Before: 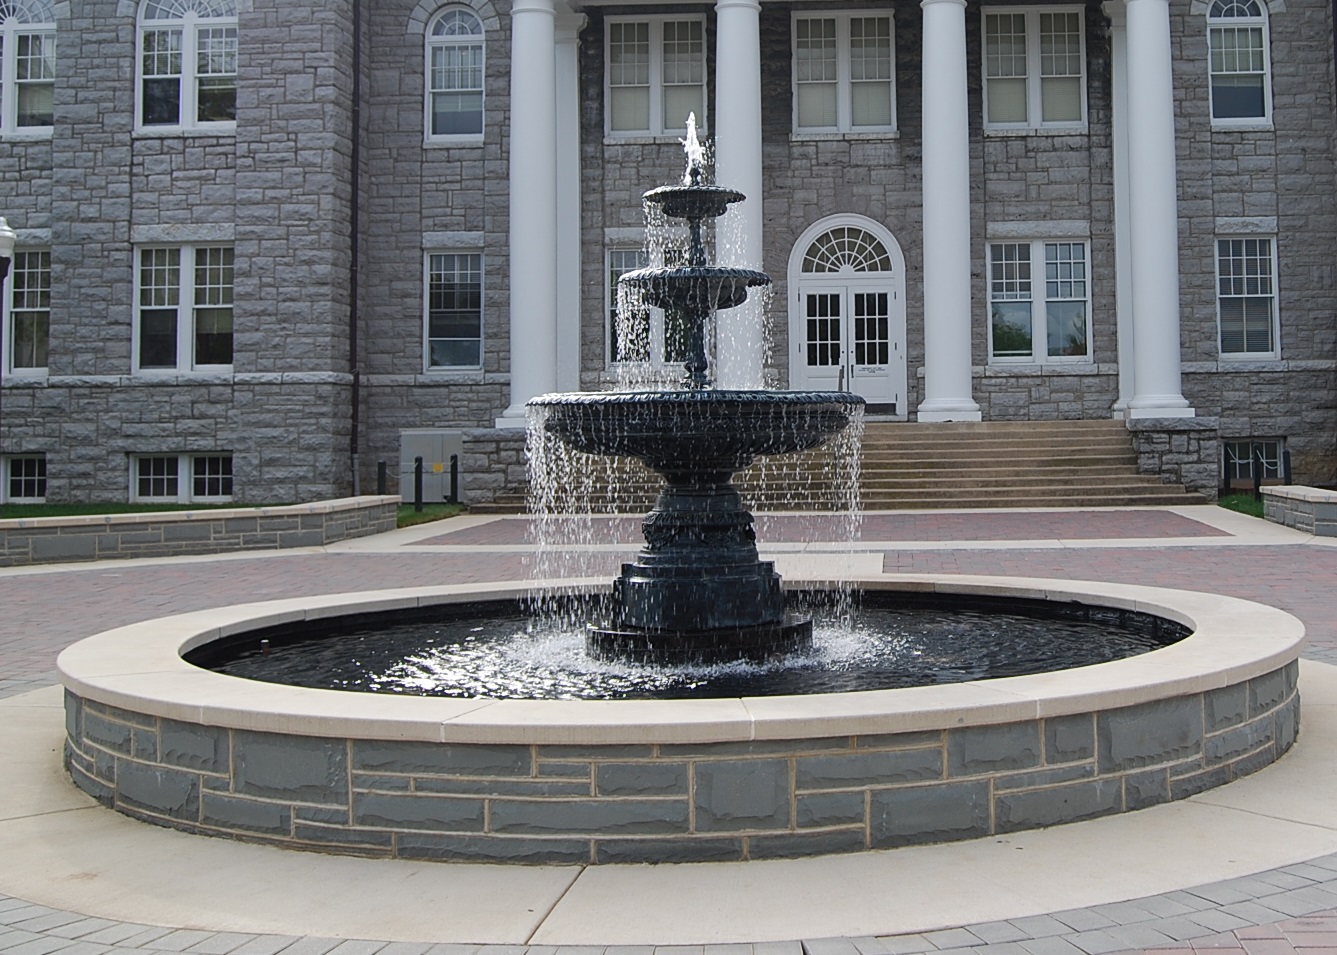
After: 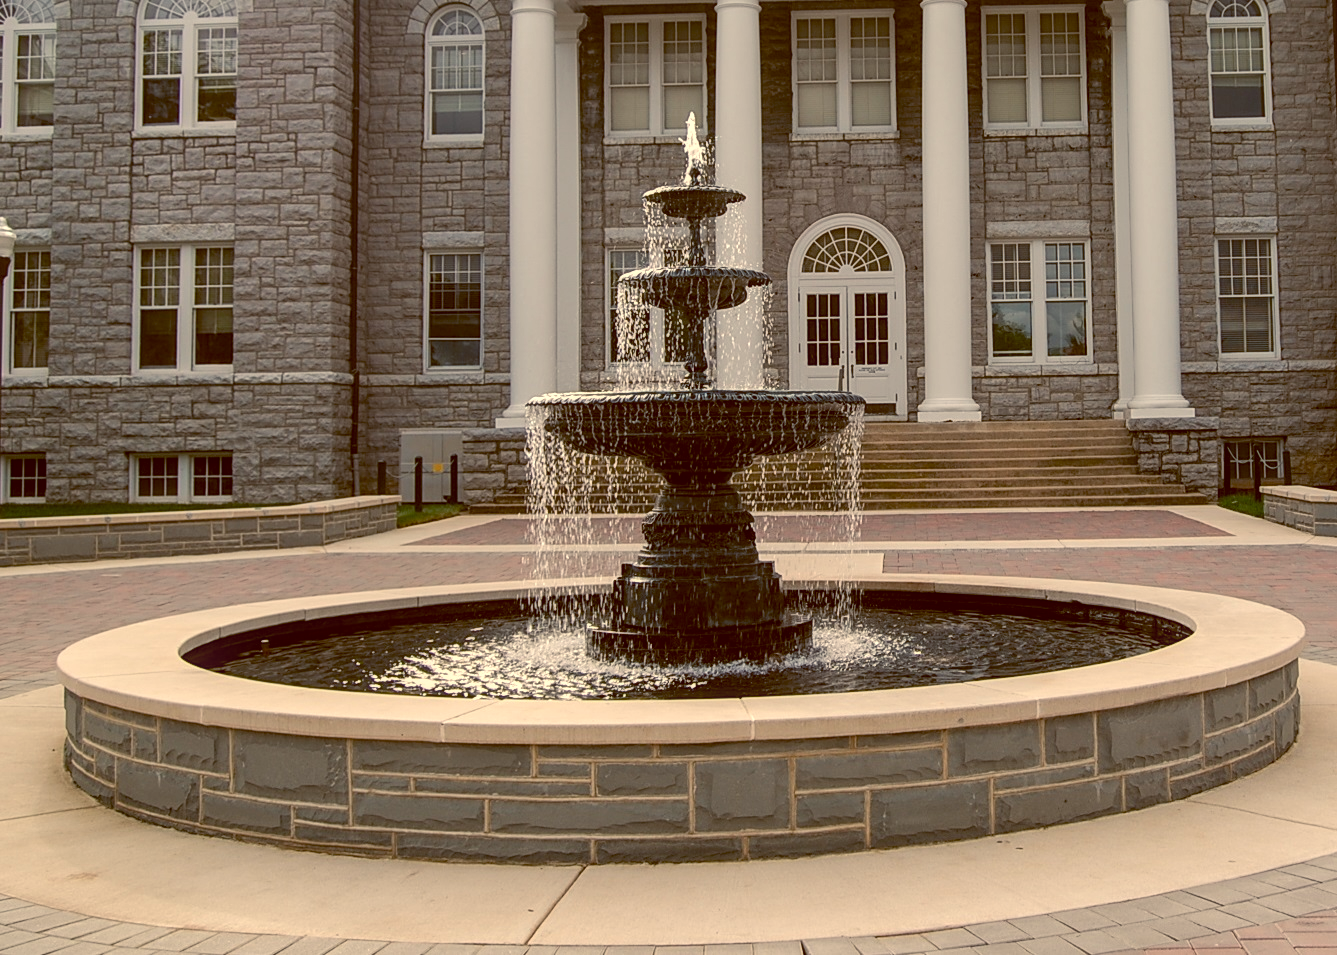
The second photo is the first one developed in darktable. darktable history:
color balance: lift [1, 1.015, 1.004, 0.985], gamma [1, 0.958, 0.971, 1.042], gain [1, 0.956, 0.977, 1.044]
vibrance: on, module defaults
local contrast: on, module defaults
white balance: red 1.138, green 0.996, blue 0.812
